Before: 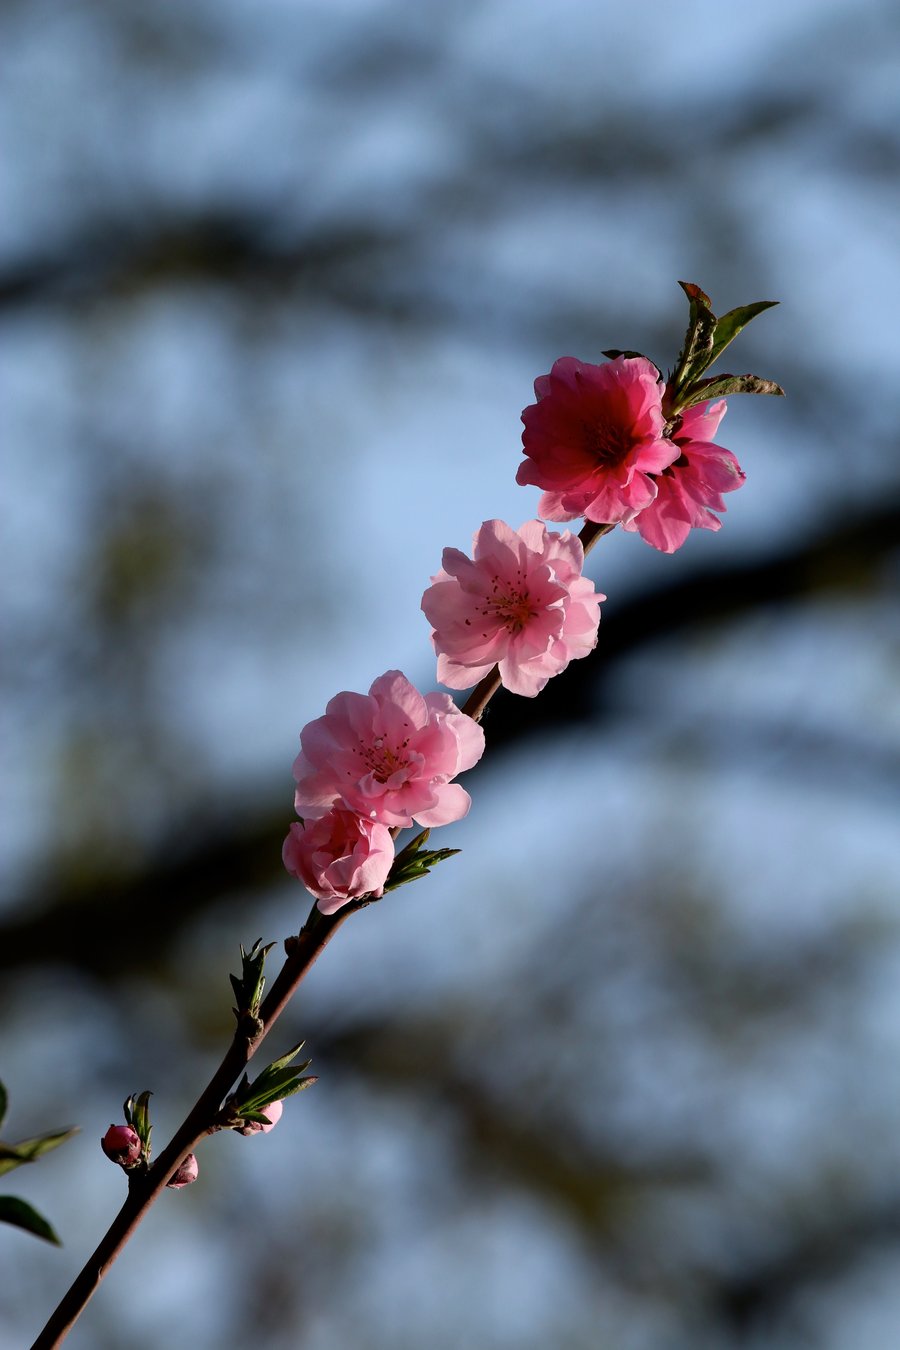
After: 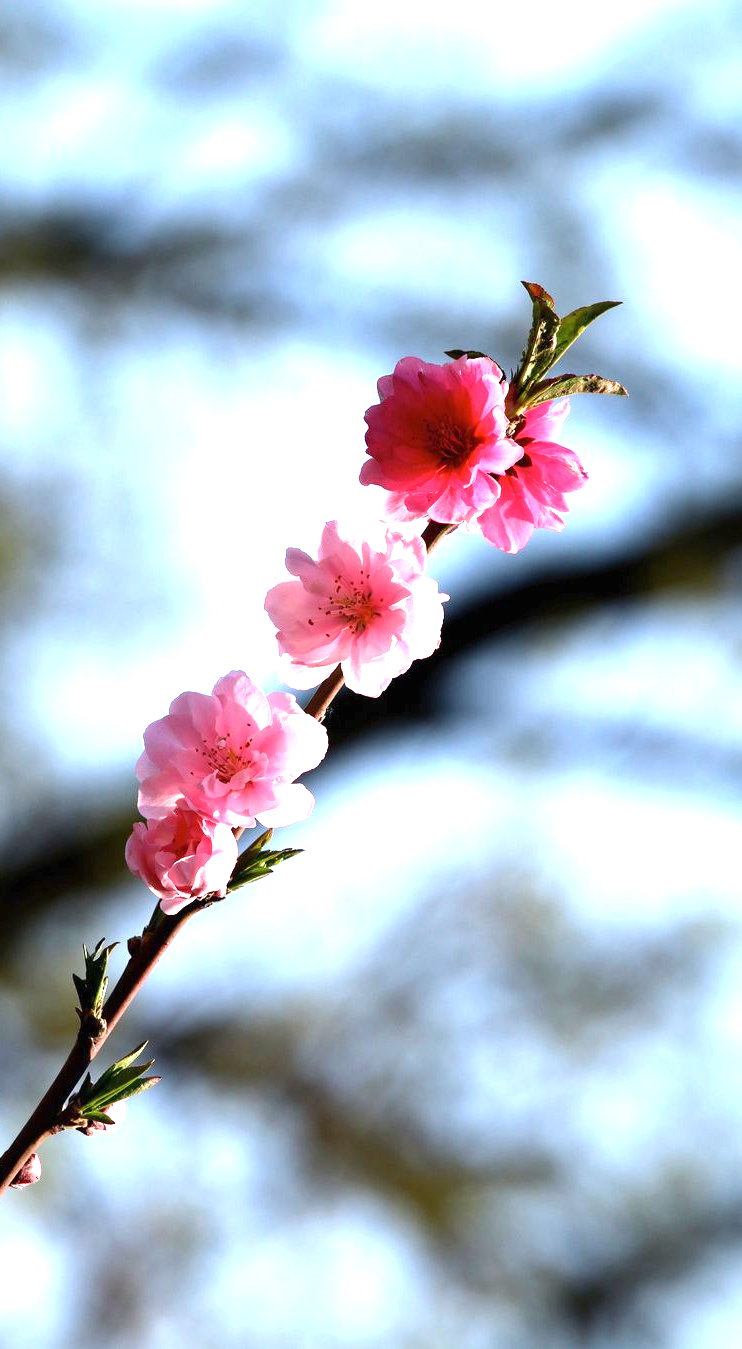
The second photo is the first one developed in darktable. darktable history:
crop: left 17.475%, bottom 0.039%
exposure: black level correction 0, exposure 1.885 EV, compensate exposure bias true, compensate highlight preservation false
